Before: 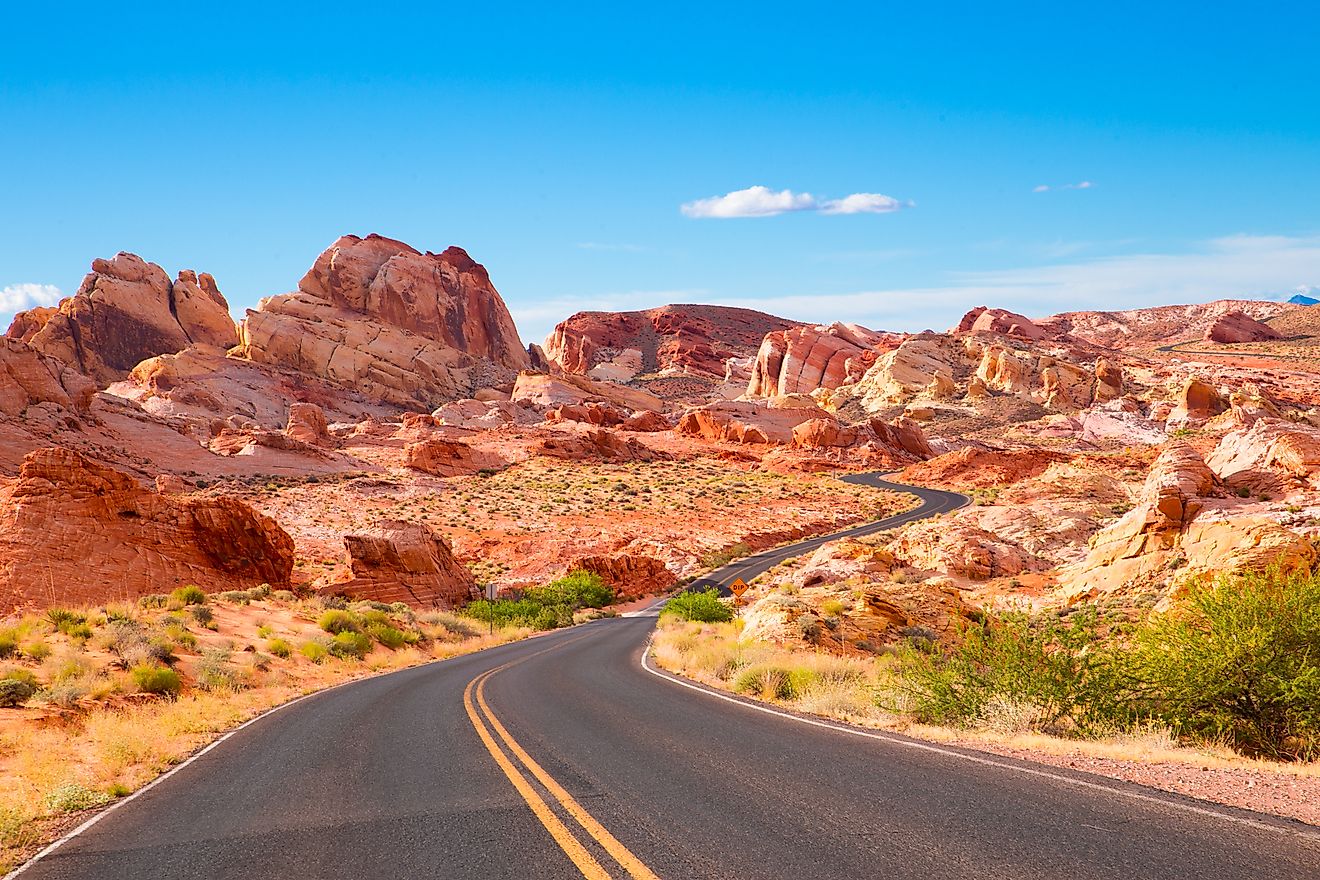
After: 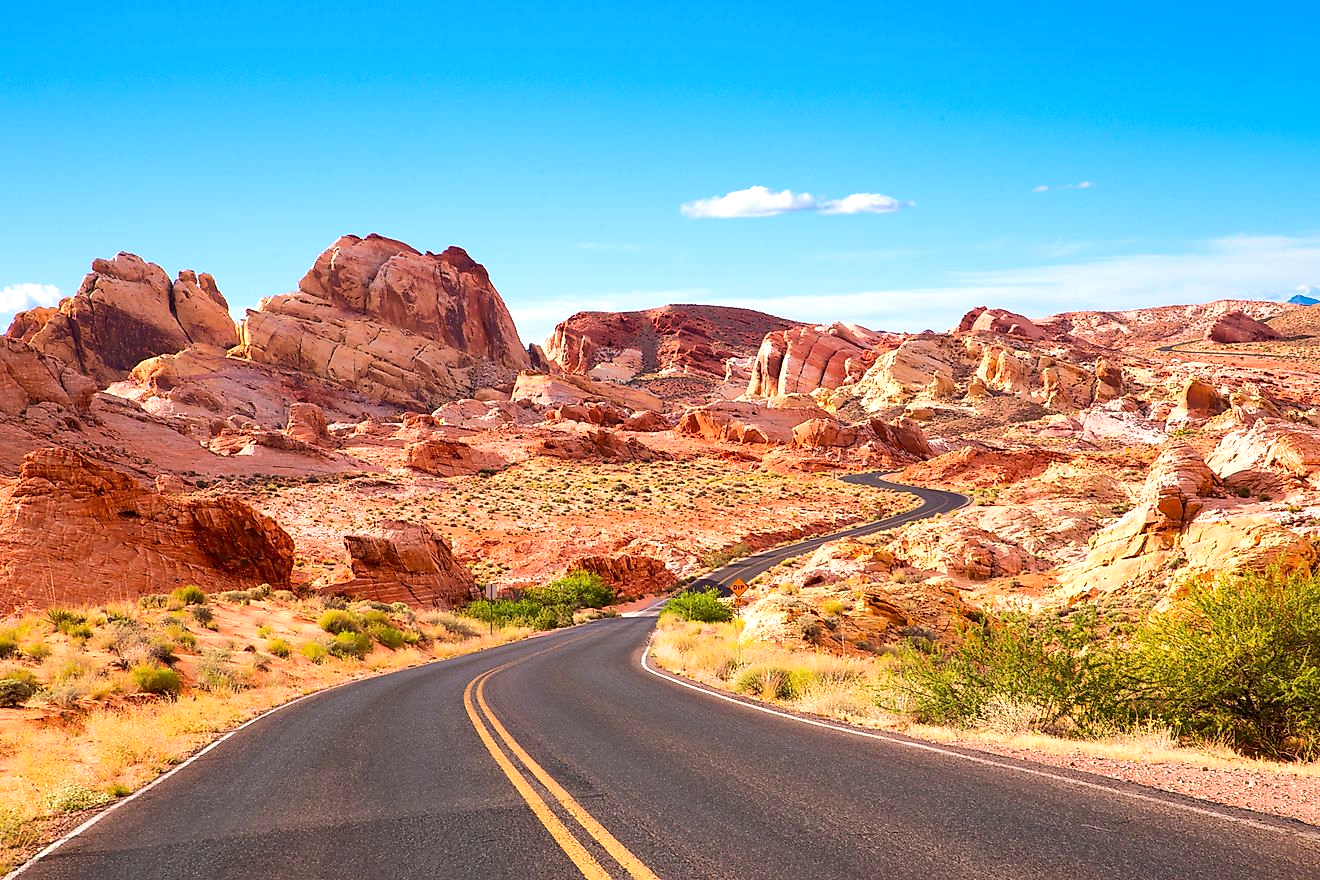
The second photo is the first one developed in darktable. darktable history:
velvia: on, module defaults
tone equalizer: -8 EV -0.445 EV, -7 EV -0.372 EV, -6 EV -0.299 EV, -5 EV -0.196 EV, -3 EV 0.24 EV, -2 EV 0.323 EV, -1 EV 0.372 EV, +0 EV 0.417 EV, edges refinement/feathering 500, mask exposure compensation -1.57 EV, preserve details no
